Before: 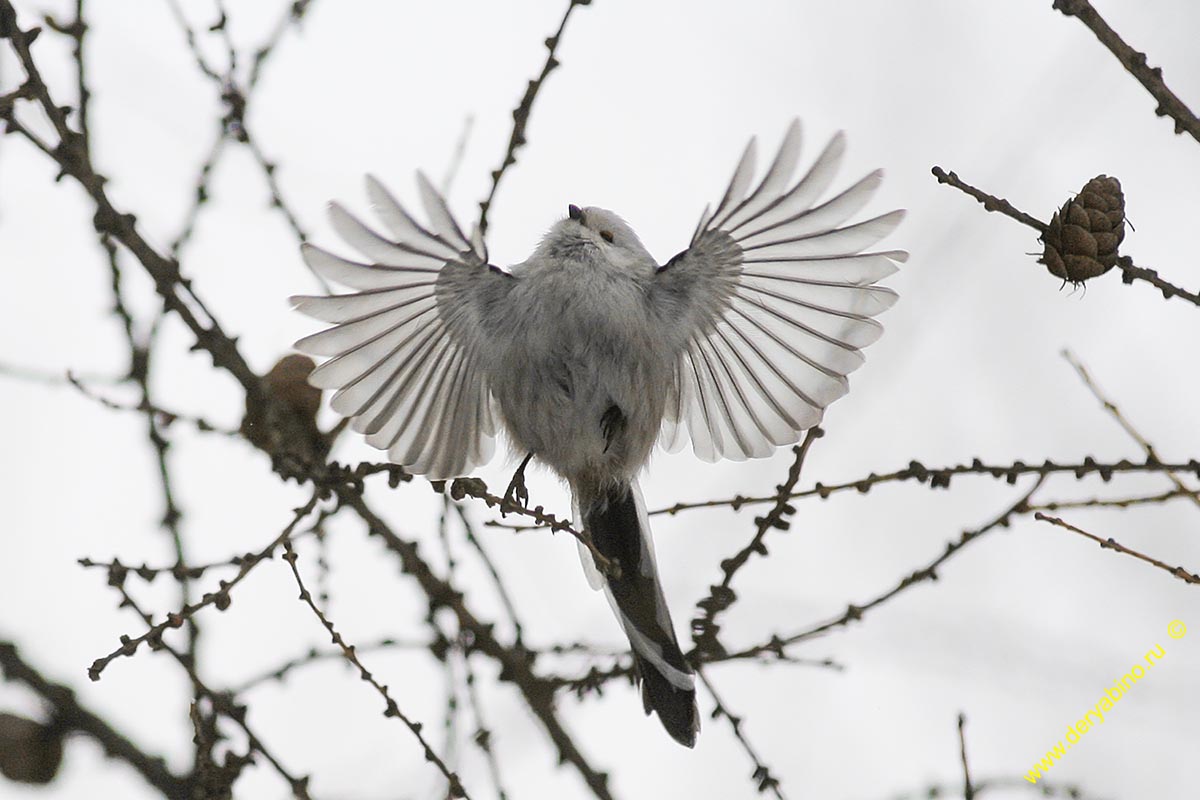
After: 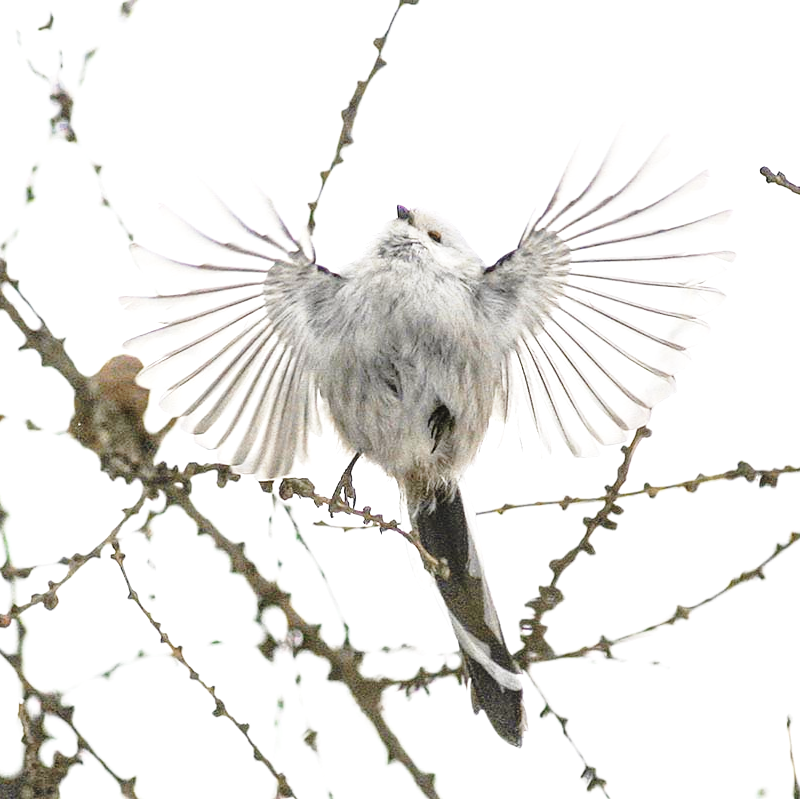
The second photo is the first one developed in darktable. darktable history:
crop and rotate: left 14.363%, right 18.961%
exposure: black level correction 0, exposure 1 EV, compensate highlight preservation false
base curve: curves: ch0 [(0, 0) (0.028, 0.03) (0.121, 0.232) (0.46, 0.748) (0.859, 0.968) (1, 1)], preserve colors none
local contrast: on, module defaults
